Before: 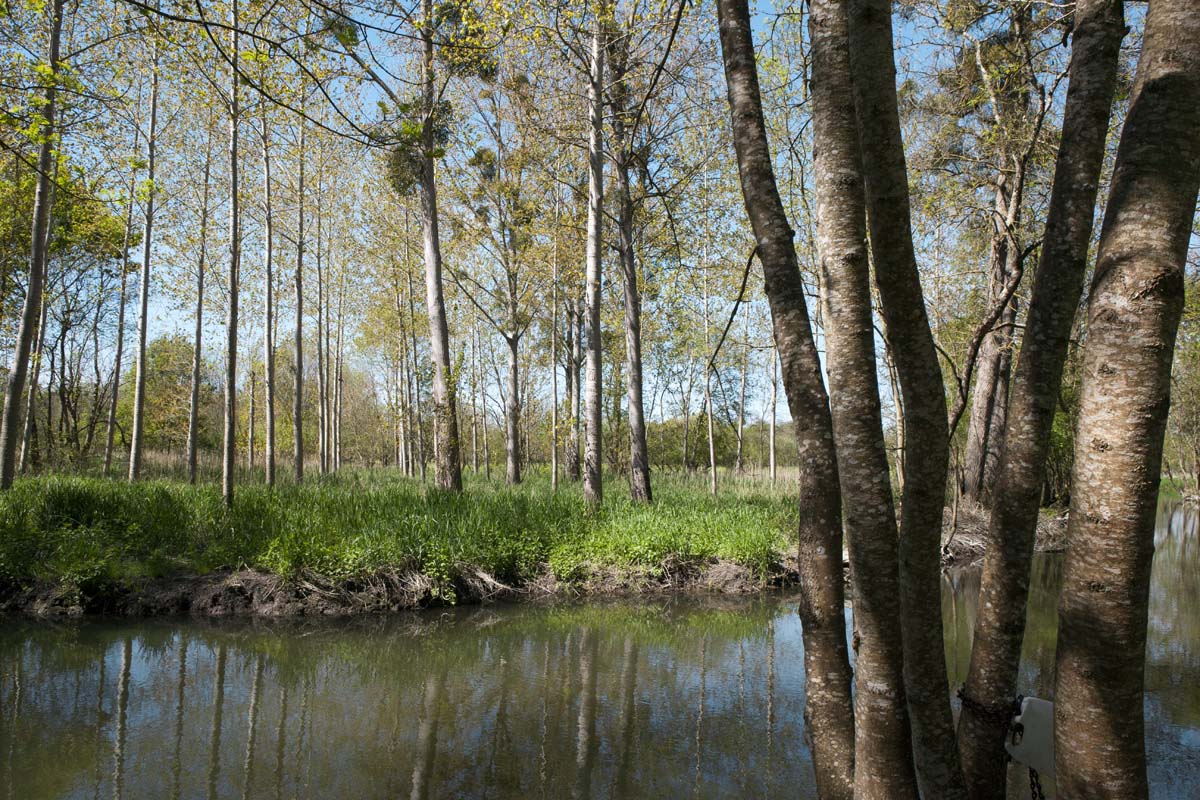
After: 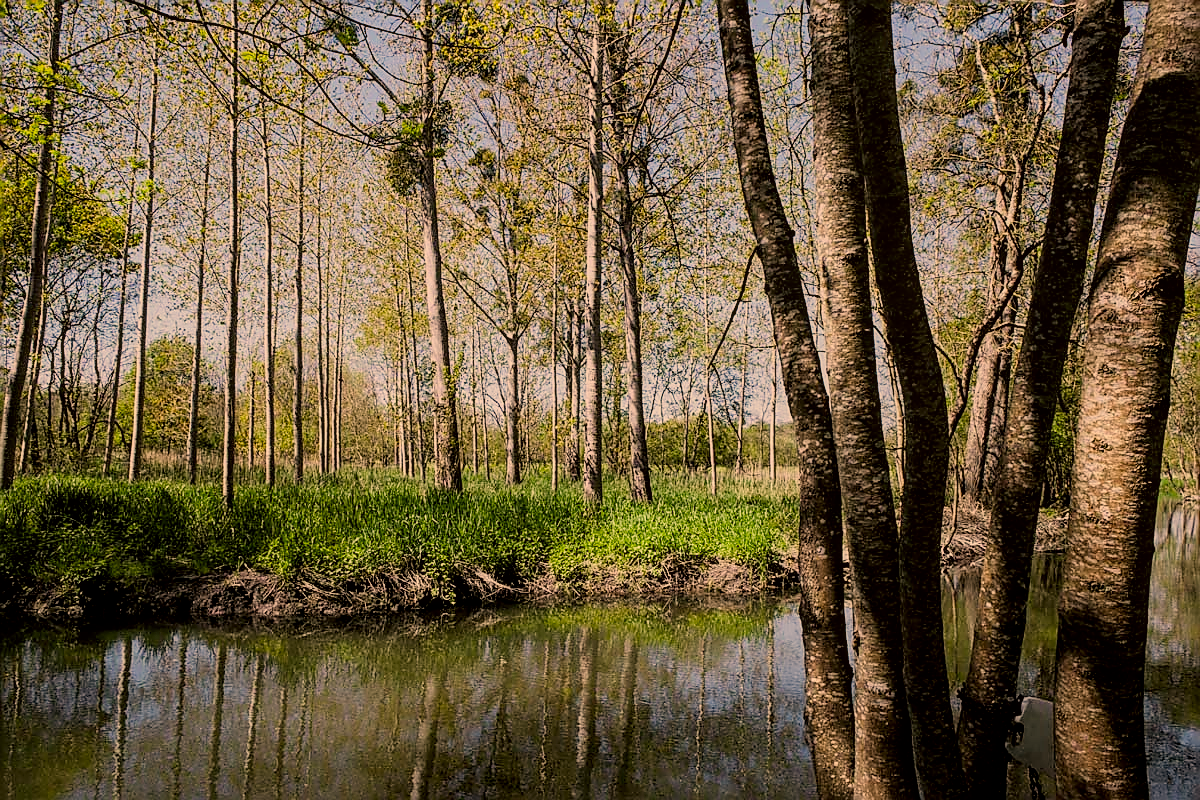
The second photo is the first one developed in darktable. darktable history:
color correction: highlights a* 17.94, highlights b* 35.39, shadows a* 1.48, shadows b* 6.42, saturation 1.01
sharpen: radius 1.4, amount 1.25, threshold 0.7
local contrast: on, module defaults
white balance: red 0.926, green 1.003, blue 1.133
filmic rgb: black relative exposure -7.65 EV, white relative exposure 4.56 EV, hardness 3.61, contrast 1.05
